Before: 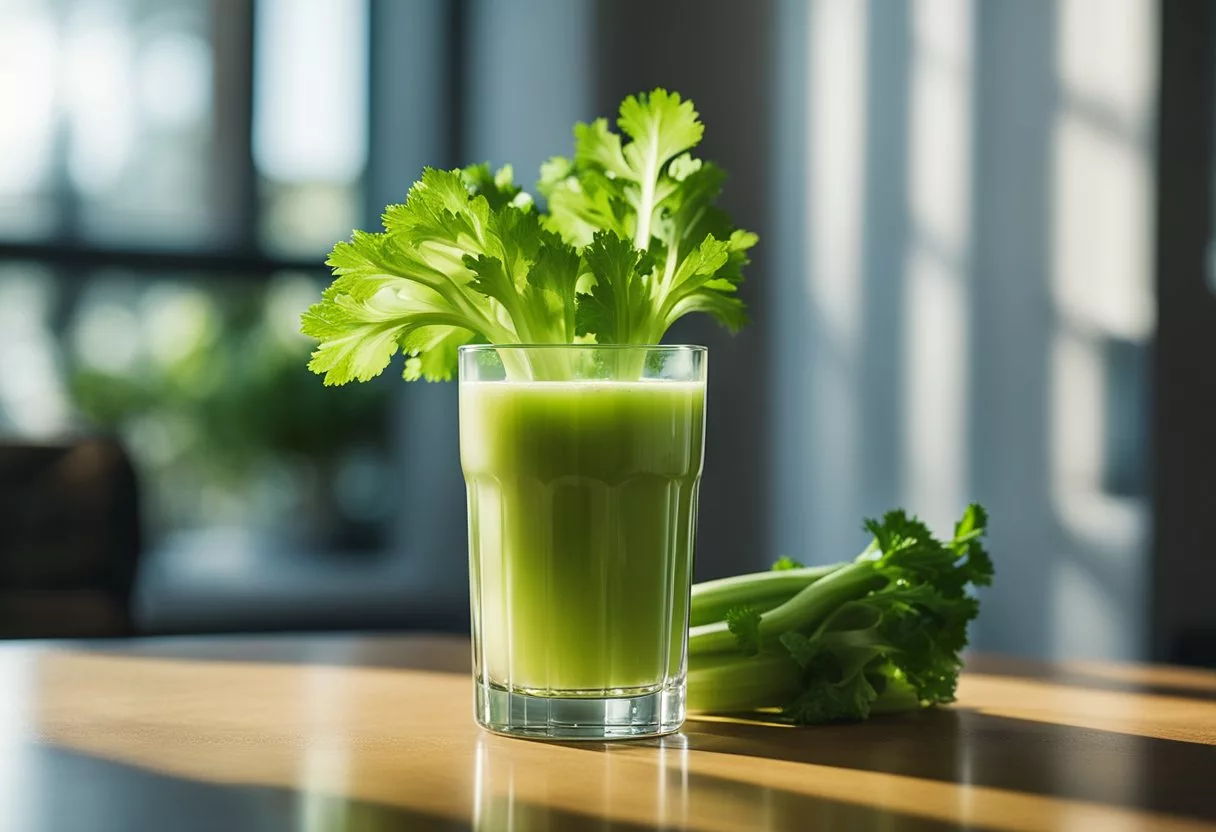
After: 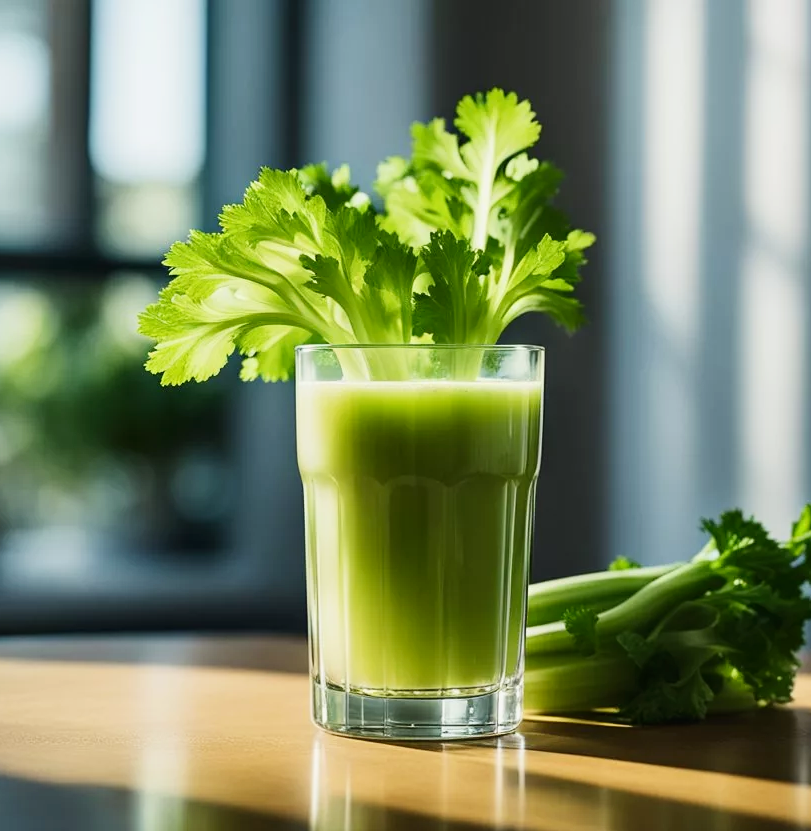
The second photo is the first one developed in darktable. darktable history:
exposure: black level correction 0.001, compensate highlight preservation false
contrast brightness saturation: contrast 0.154, brightness 0.049
crop and rotate: left 13.416%, right 19.875%
tone curve: curves: ch0 [(0, 0) (0.087, 0.054) (0.281, 0.245) (0.532, 0.514) (0.835, 0.818) (0.994, 0.955)]; ch1 [(0, 0) (0.27, 0.195) (0.406, 0.435) (0.452, 0.474) (0.495, 0.5) (0.514, 0.508) (0.537, 0.556) (0.654, 0.689) (1, 1)]; ch2 [(0, 0) (0.269, 0.299) (0.459, 0.441) (0.498, 0.499) (0.523, 0.52) (0.551, 0.549) (0.633, 0.625) (0.659, 0.681) (0.718, 0.764) (1, 1)], preserve colors none
levels: black 0.063%, levels [0, 0.492, 0.984]
